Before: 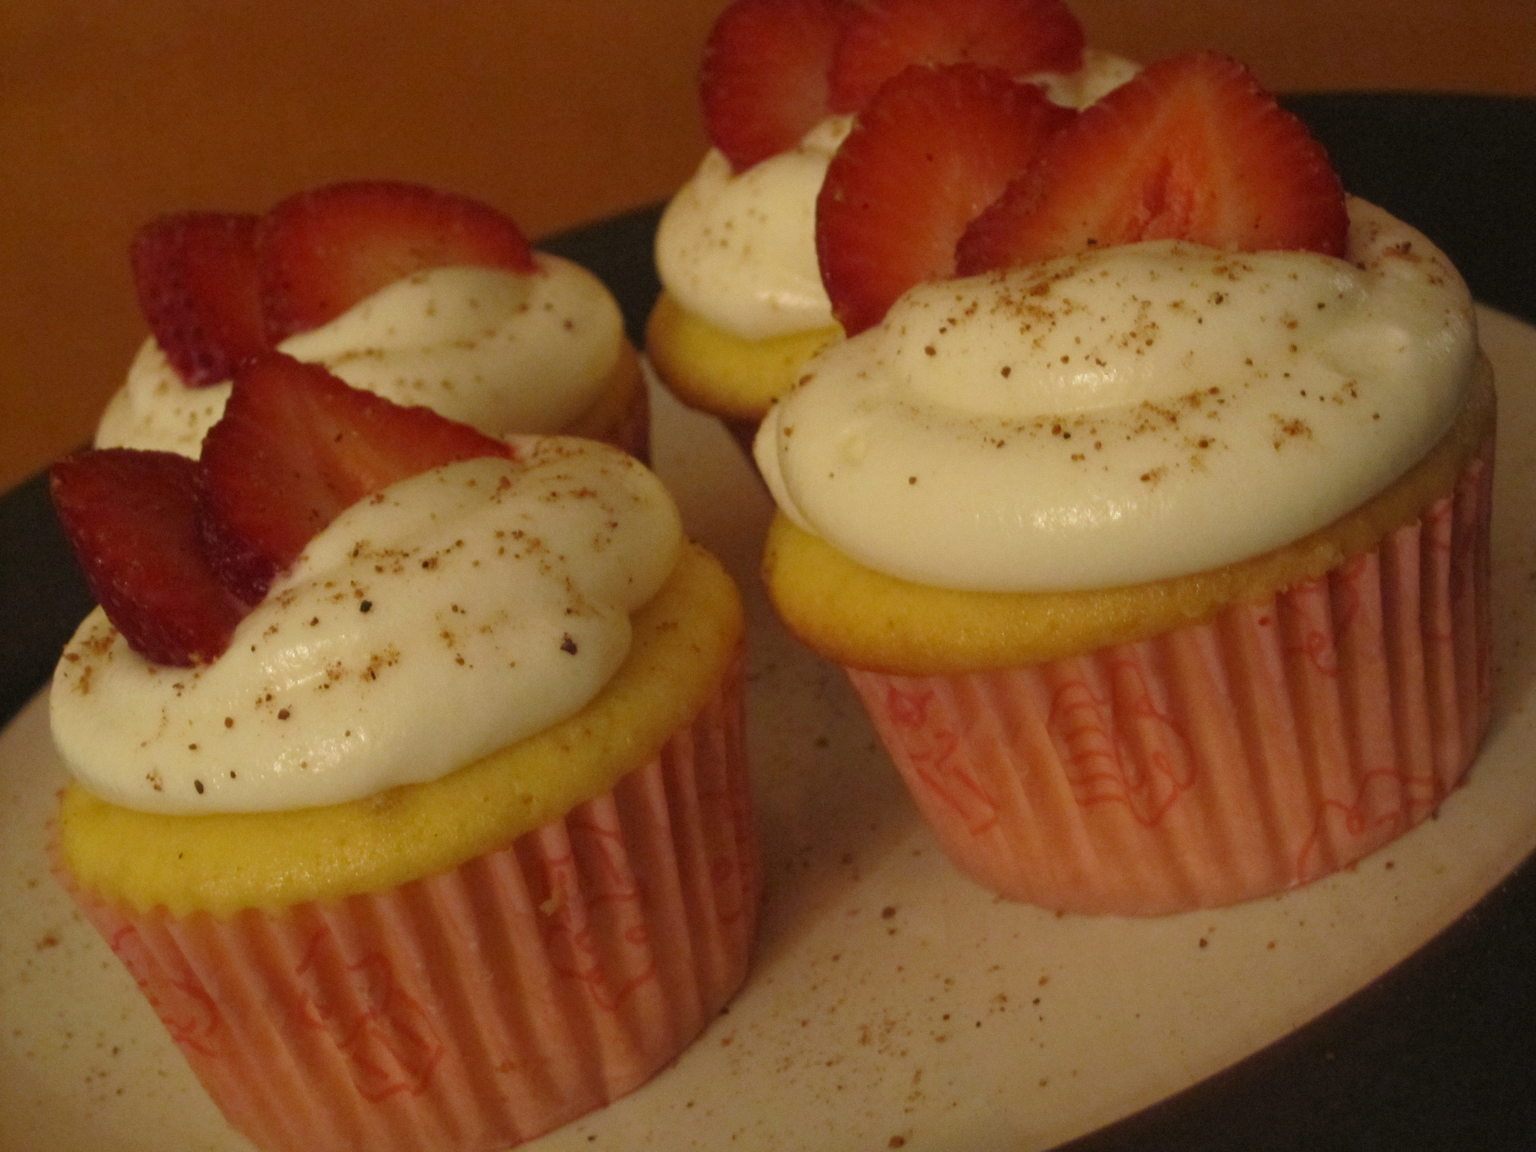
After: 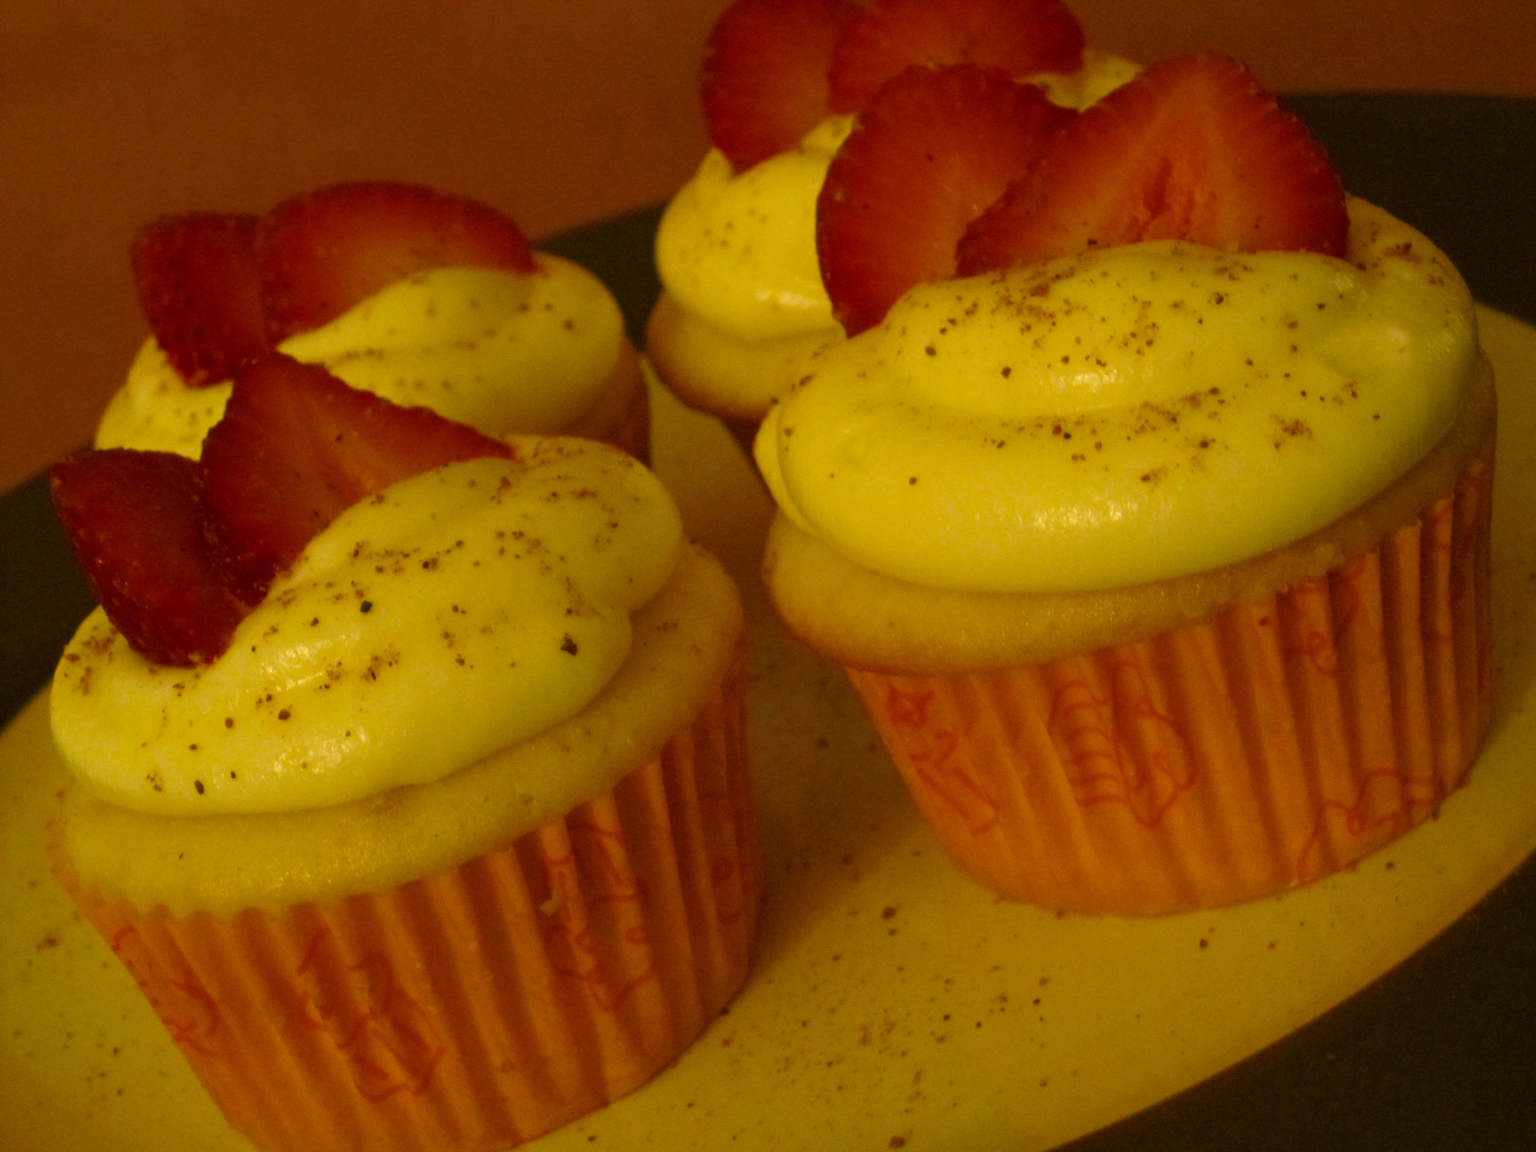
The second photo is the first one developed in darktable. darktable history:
color correction: highlights a* 0.162, highlights b* 29.53, shadows a* -0.162, shadows b* 21.09
color balance rgb: perceptual saturation grading › global saturation 25%, global vibrance 20%
